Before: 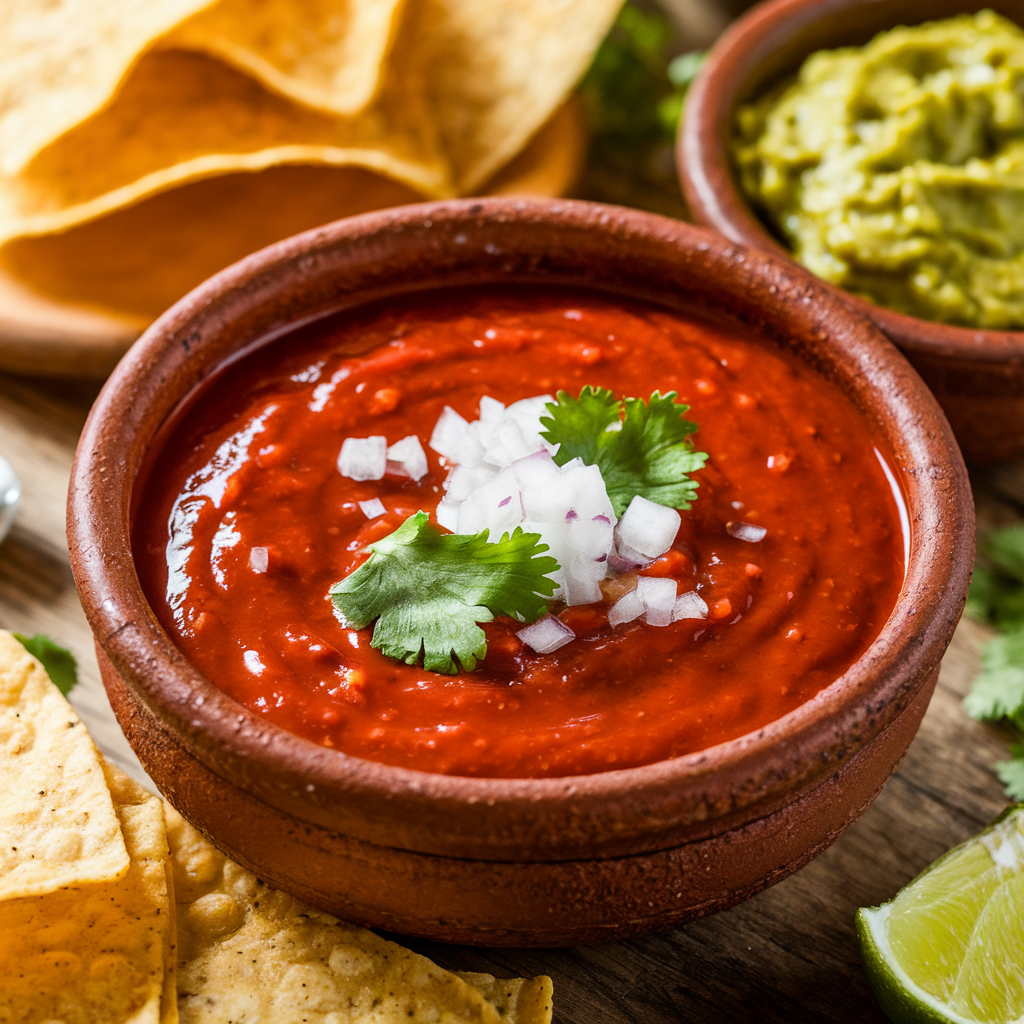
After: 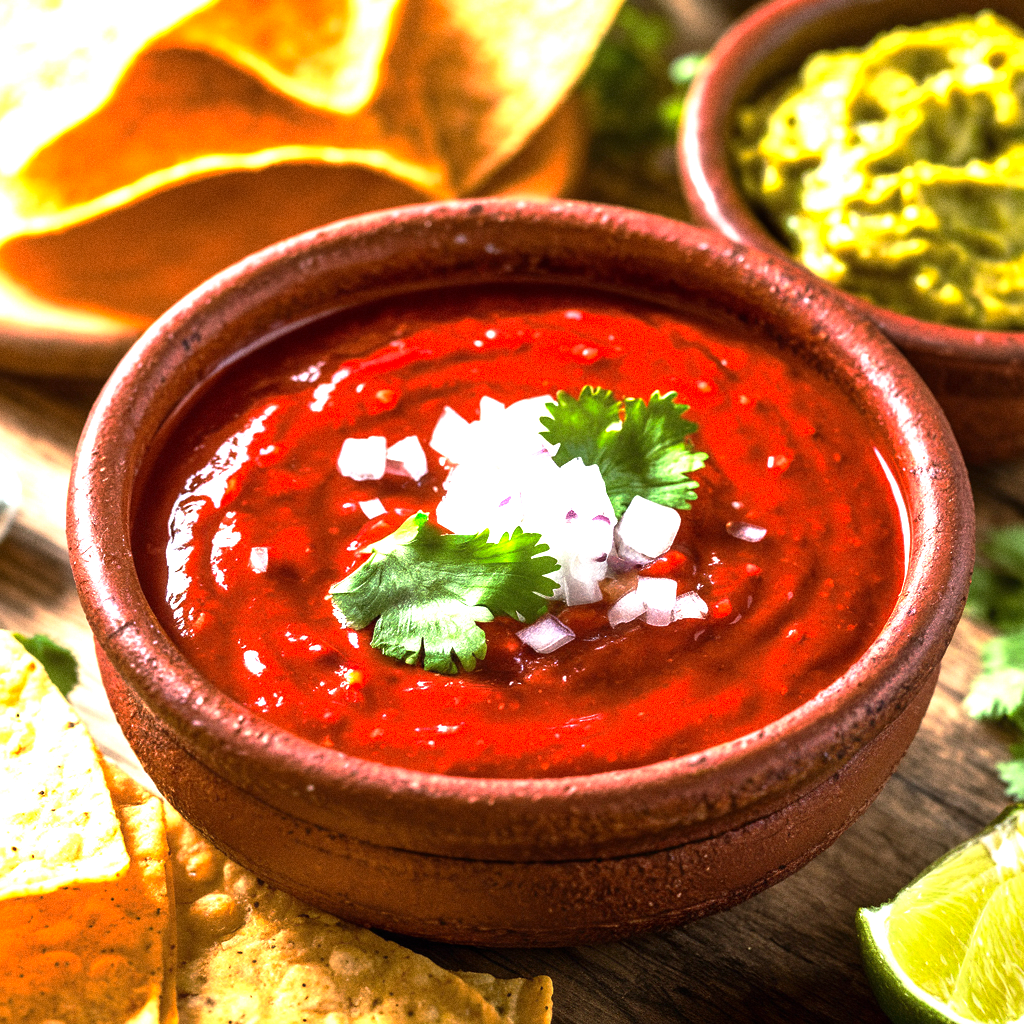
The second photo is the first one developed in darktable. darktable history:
base curve: curves: ch0 [(0, 0) (0.595, 0.418) (1, 1)], preserve colors none
exposure: black level correction 0, exposure 1.1 EV, compensate highlight preservation false
grain: coarseness 3.21 ISO
